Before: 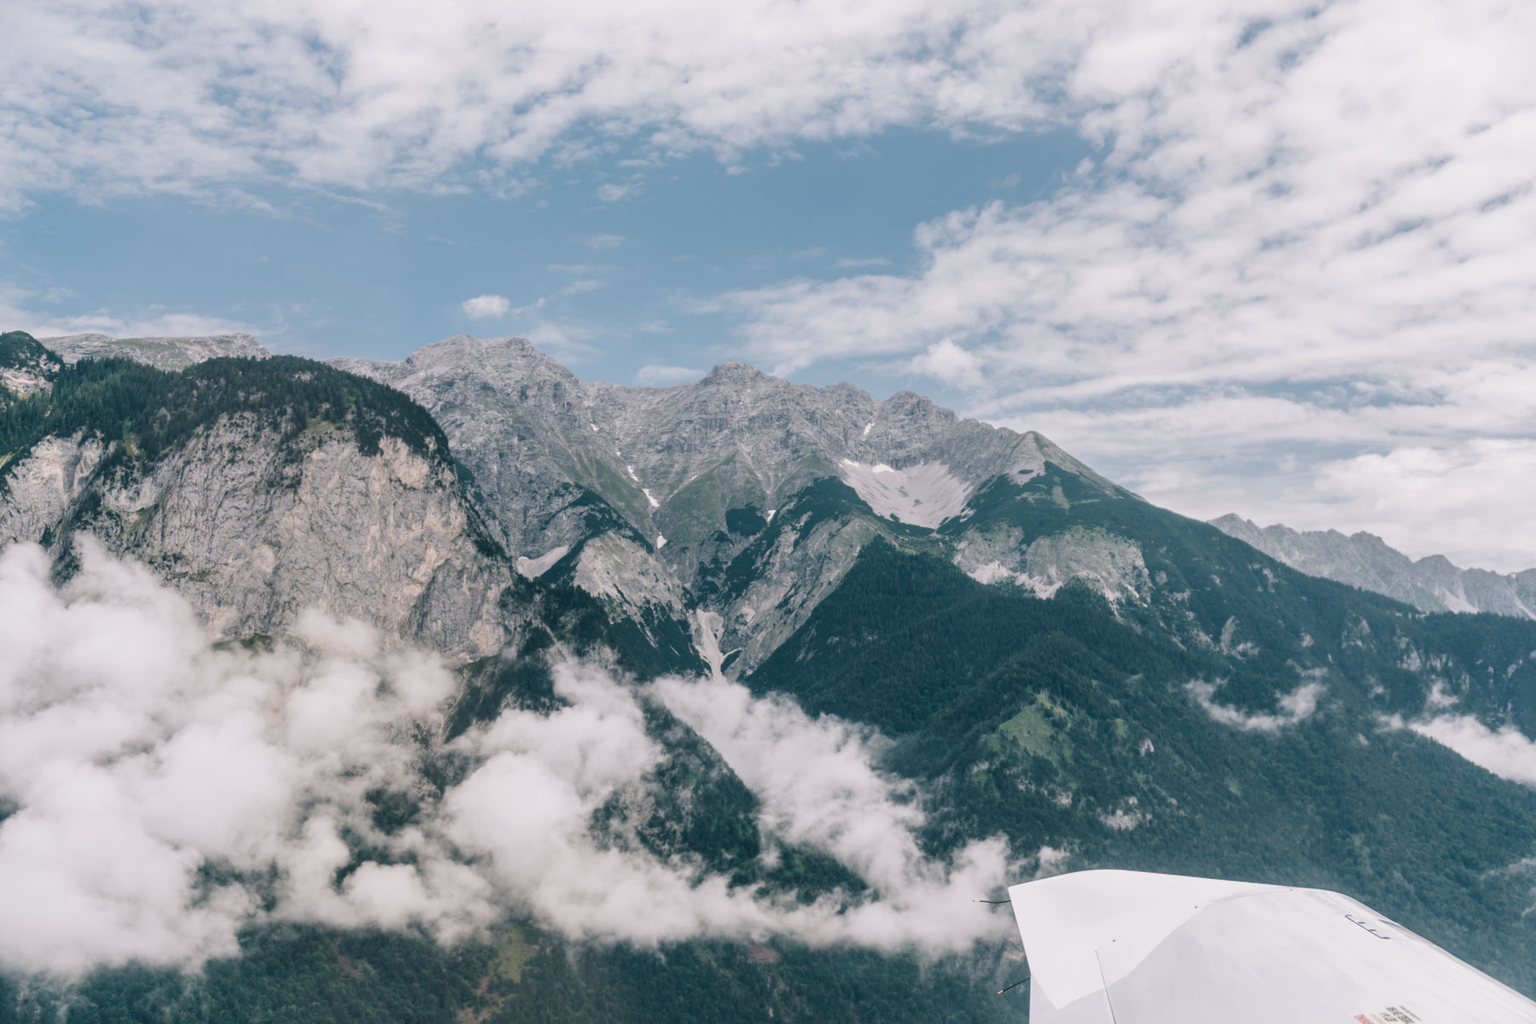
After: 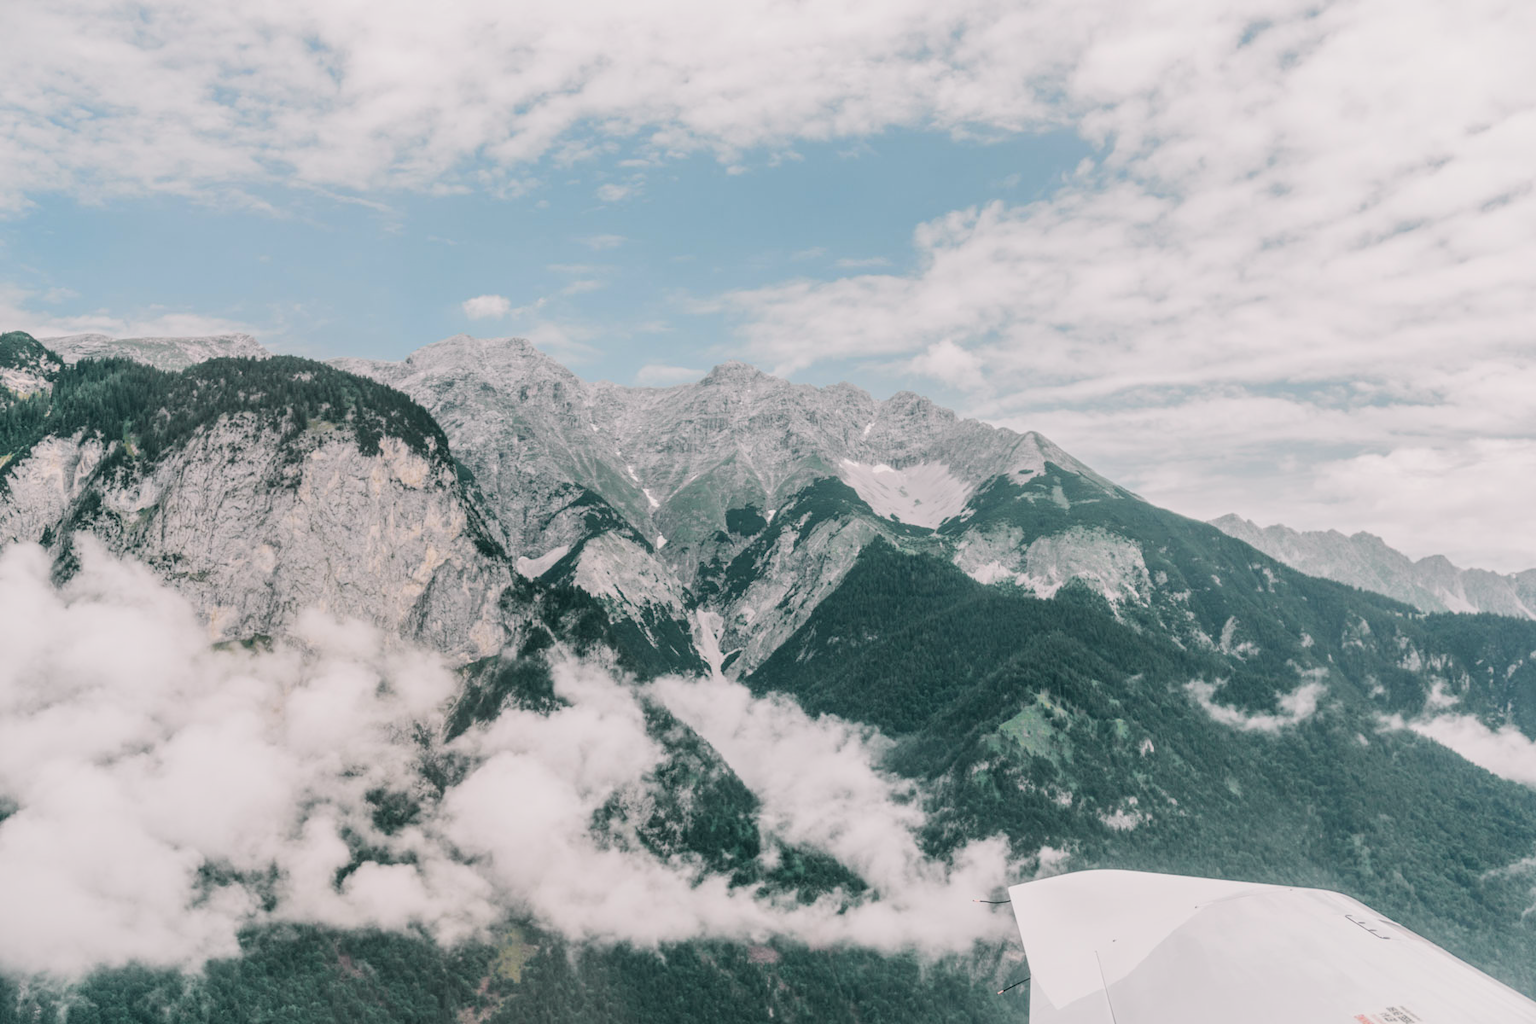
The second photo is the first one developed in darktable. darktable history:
contrast brightness saturation: saturation -0.049
tone curve: curves: ch0 [(0, 0.019) (0.066, 0.043) (0.189, 0.182) (0.359, 0.417) (0.485, 0.576) (0.656, 0.734) (0.851, 0.861) (0.997, 0.959)]; ch1 [(0, 0) (0.179, 0.123) (0.381, 0.36) (0.425, 0.41) (0.474, 0.472) (0.499, 0.501) (0.514, 0.517) (0.571, 0.584) (0.649, 0.677) (0.812, 0.856) (1, 1)]; ch2 [(0, 0) (0.246, 0.214) (0.421, 0.427) (0.459, 0.484) (0.5, 0.504) (0.518, 0.523) (0.529, 0.544) (0.56, 0.581) (0.617, 0.631) (0.744, 0.734) (0.867, 0.821) (0.993, 0.889)], color space Lab, independent channels, preserve colors none
local contrast: detail 110%
